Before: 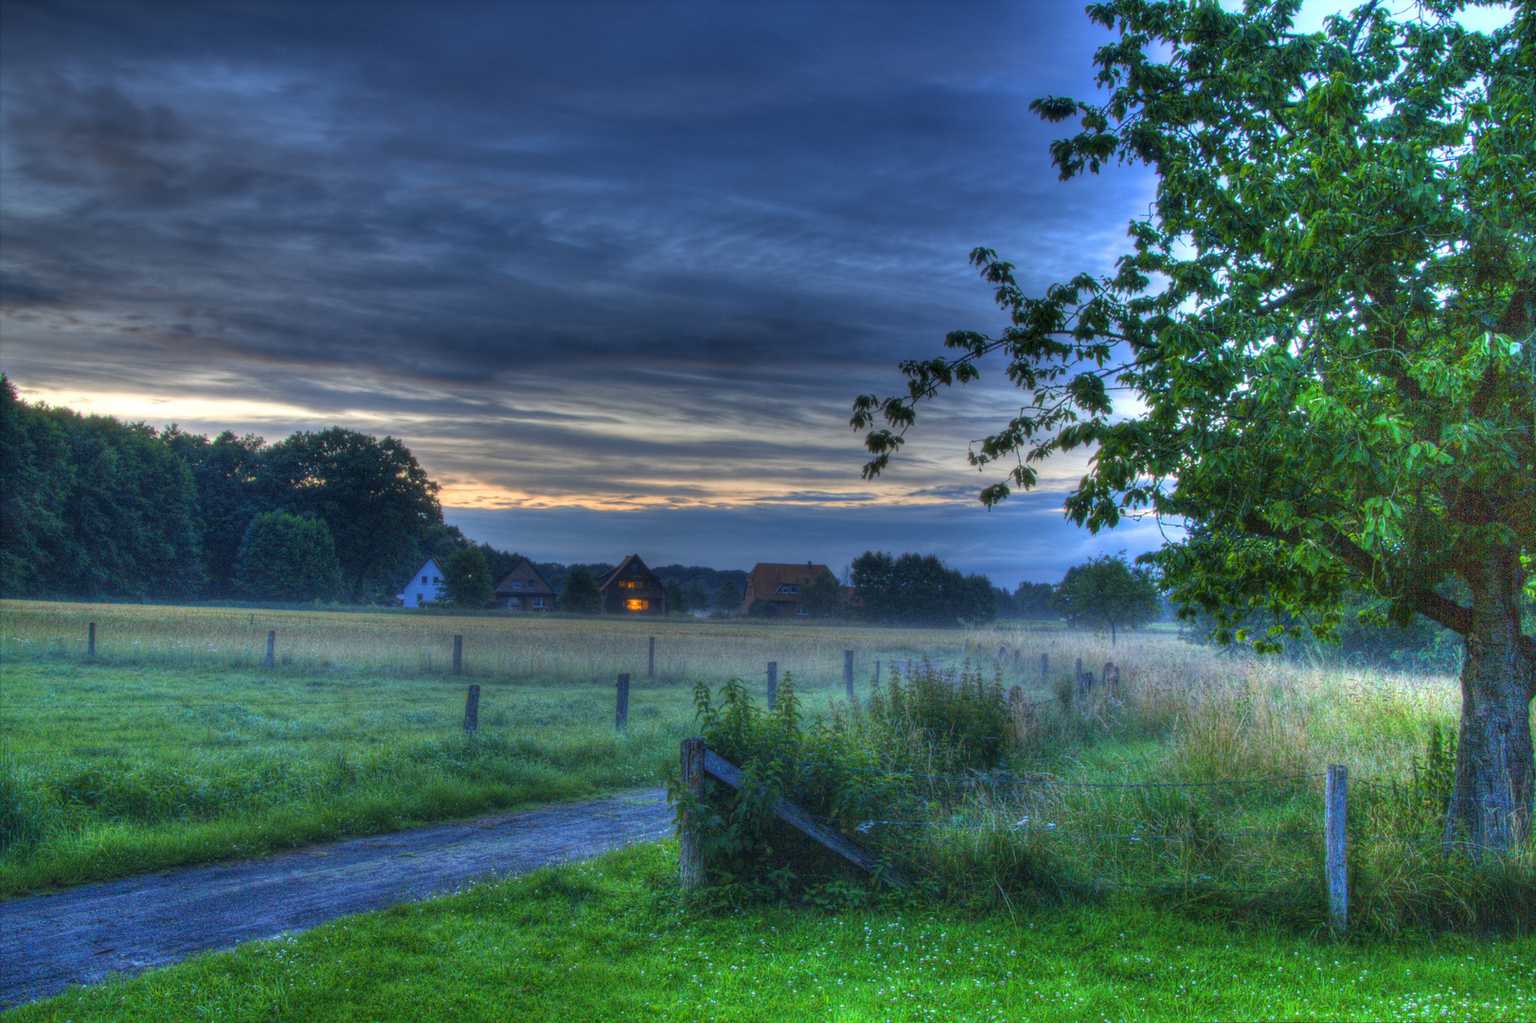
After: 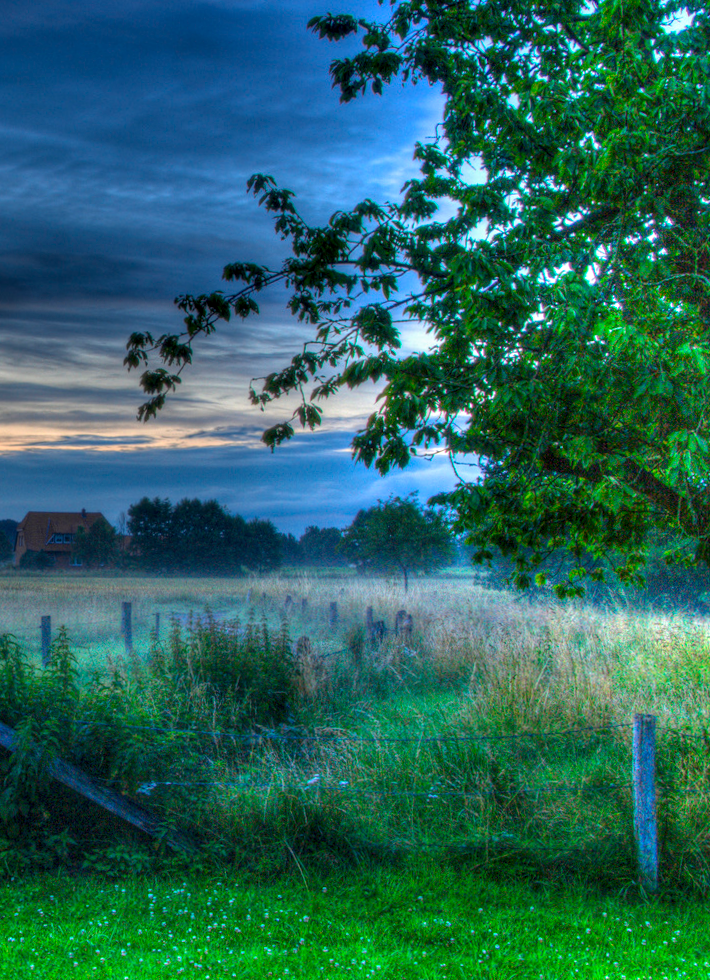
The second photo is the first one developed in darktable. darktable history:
rotate and perspective: rotation -1°, crop left 0.011, crop right 0.989, crop top 0.025, crop bottom 0.975
crop: left 47.628%, top 6.643%, right 7.874%
local contrast: on, module defaults
